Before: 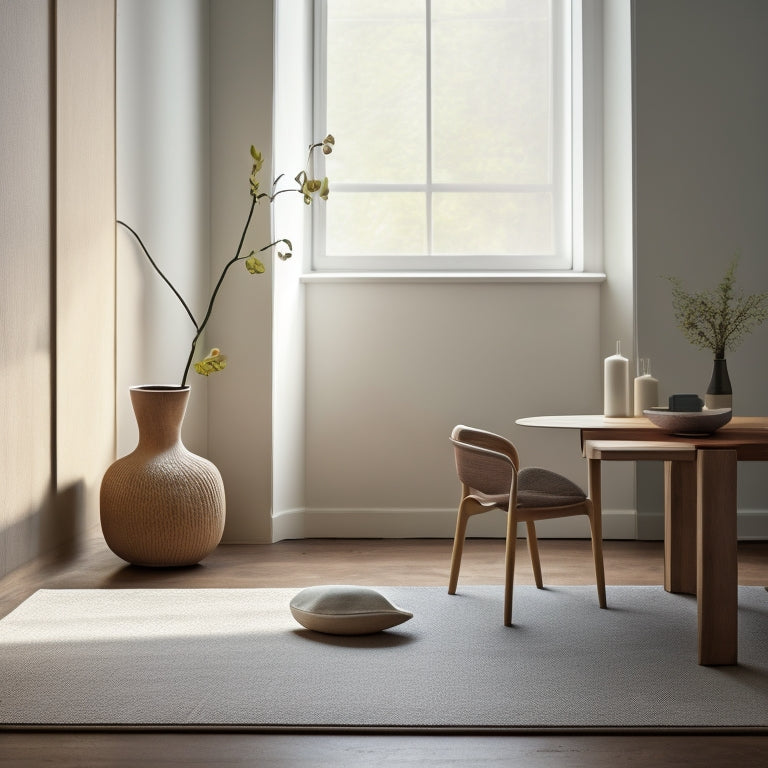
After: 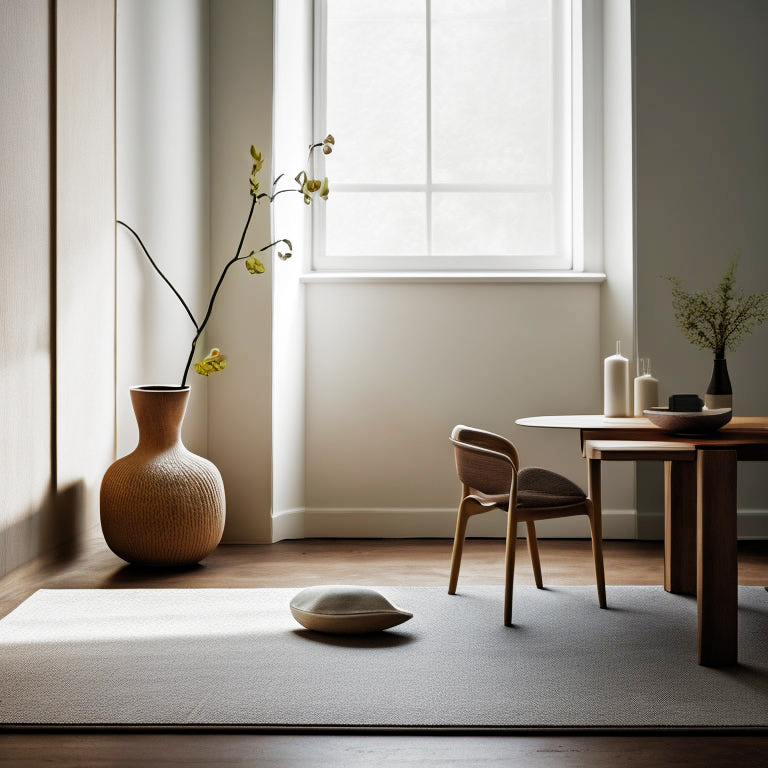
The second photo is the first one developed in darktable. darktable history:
filmic rgb: black relative exposure -6.43 EV, white relative exposure 2.43 EV, threshold 3 EV, hardness 5.27, latitude 0.1%, contrast 1.425, highlights saturation mix 2%, preserve chrominance no, color science v5 (2021), contrast in shadows safe, contrast in highlights safe, enable highlight reconstruction true
contrast brightness saturation: saturation -0.04
